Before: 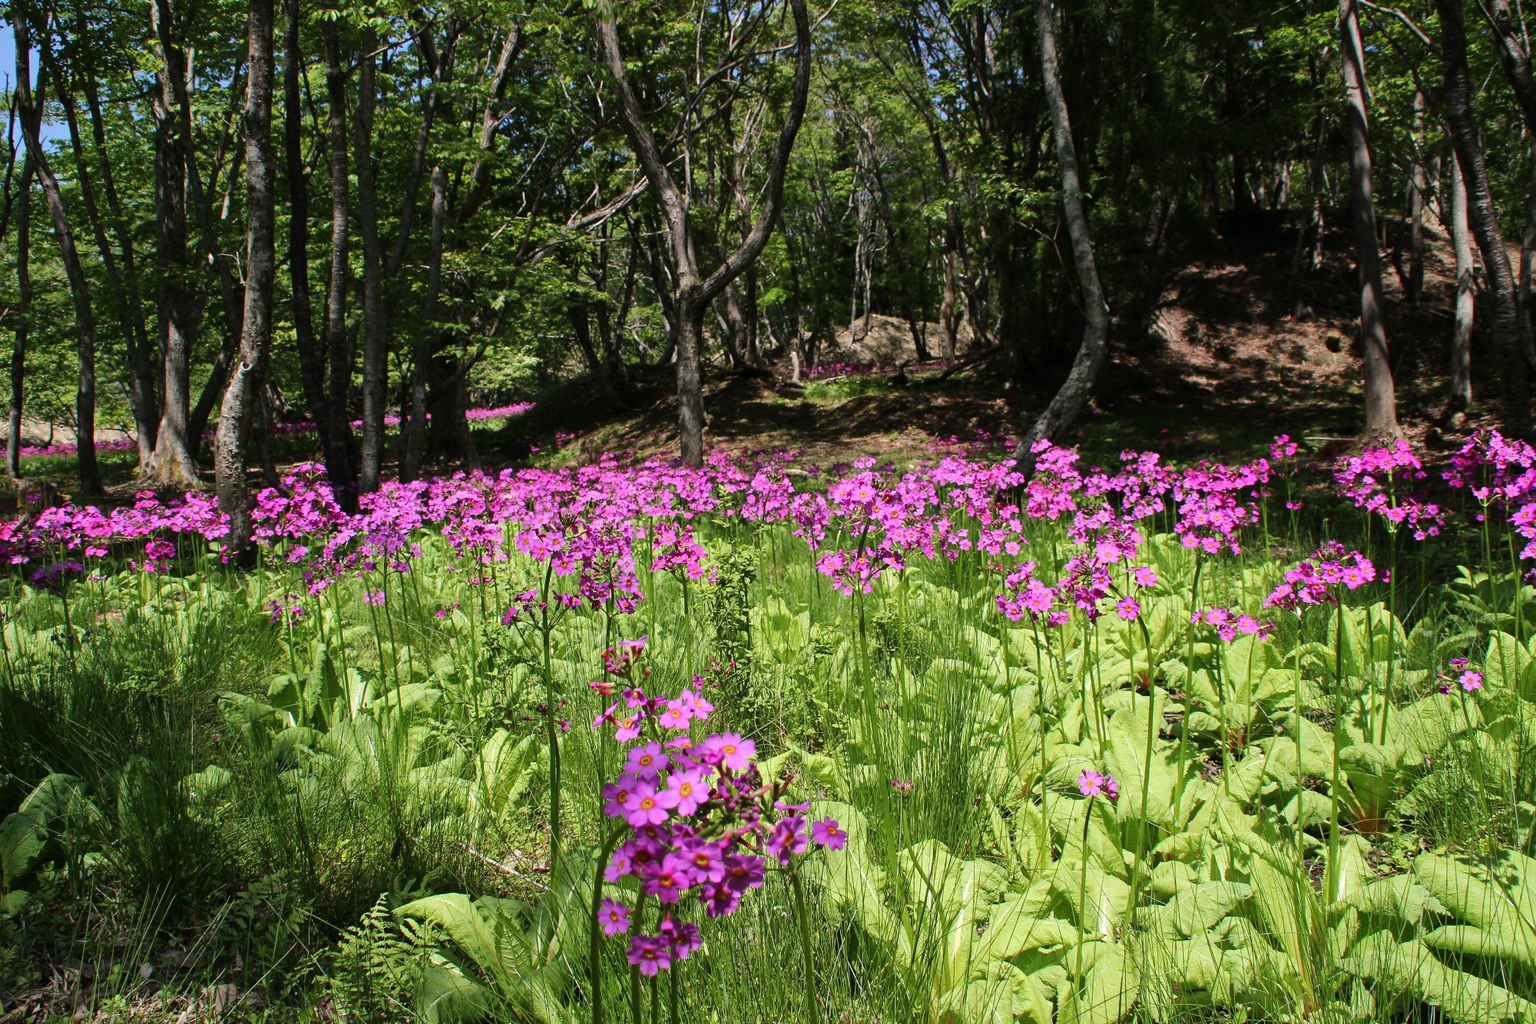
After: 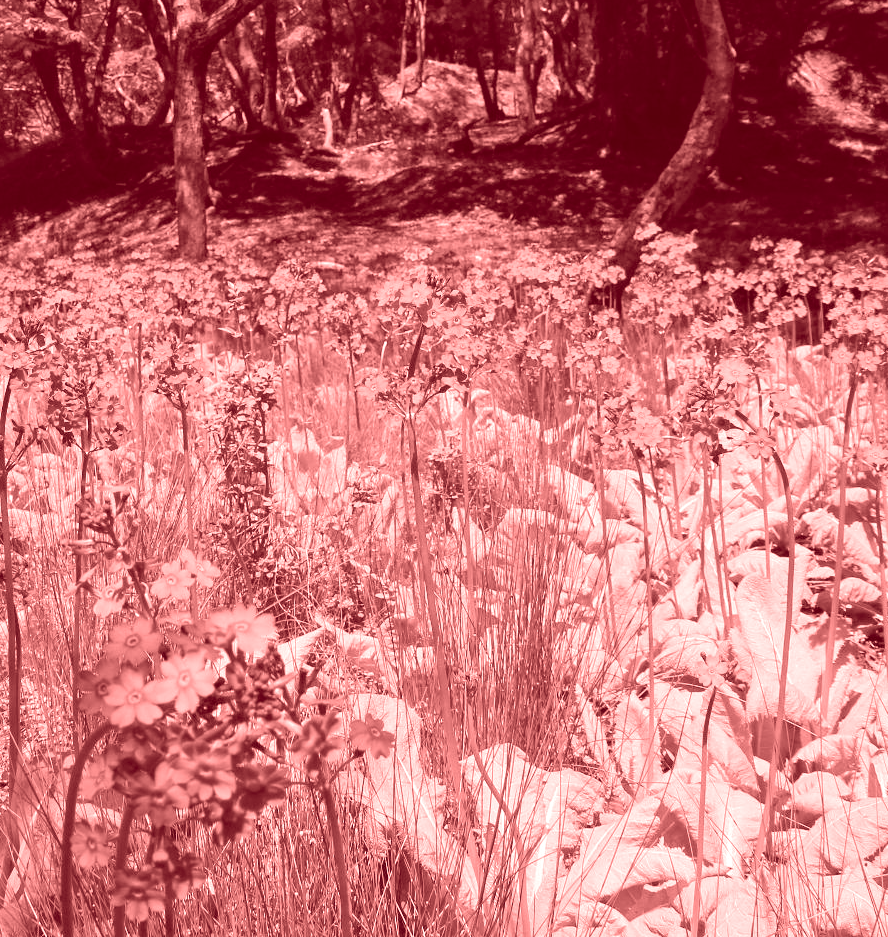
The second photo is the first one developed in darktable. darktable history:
colorize: saturation 60%, source mix 100%
crop: left 35.432%, top 26.233%, right 20.145%, bottom 3.432%
